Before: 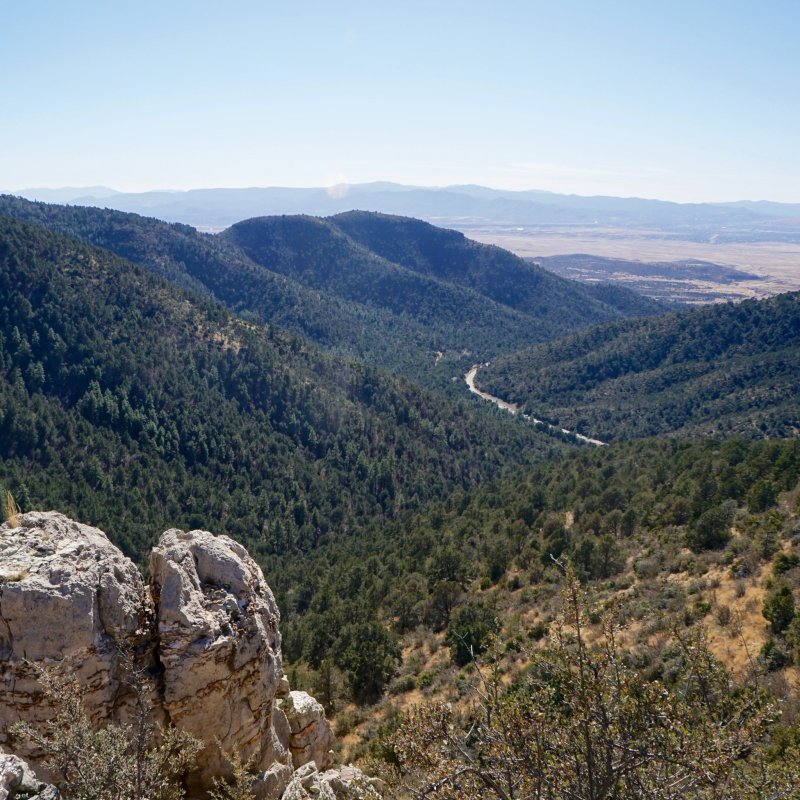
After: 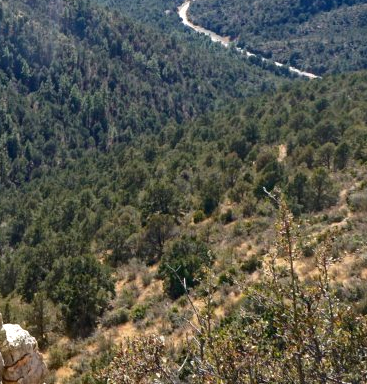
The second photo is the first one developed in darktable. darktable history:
crop: left 35.984%, top 45.902%, right 18.124%, bottom 6.04%
exposure: exposure 0.575 EV, compensate exposure bias true, compensate highlight preservation false
